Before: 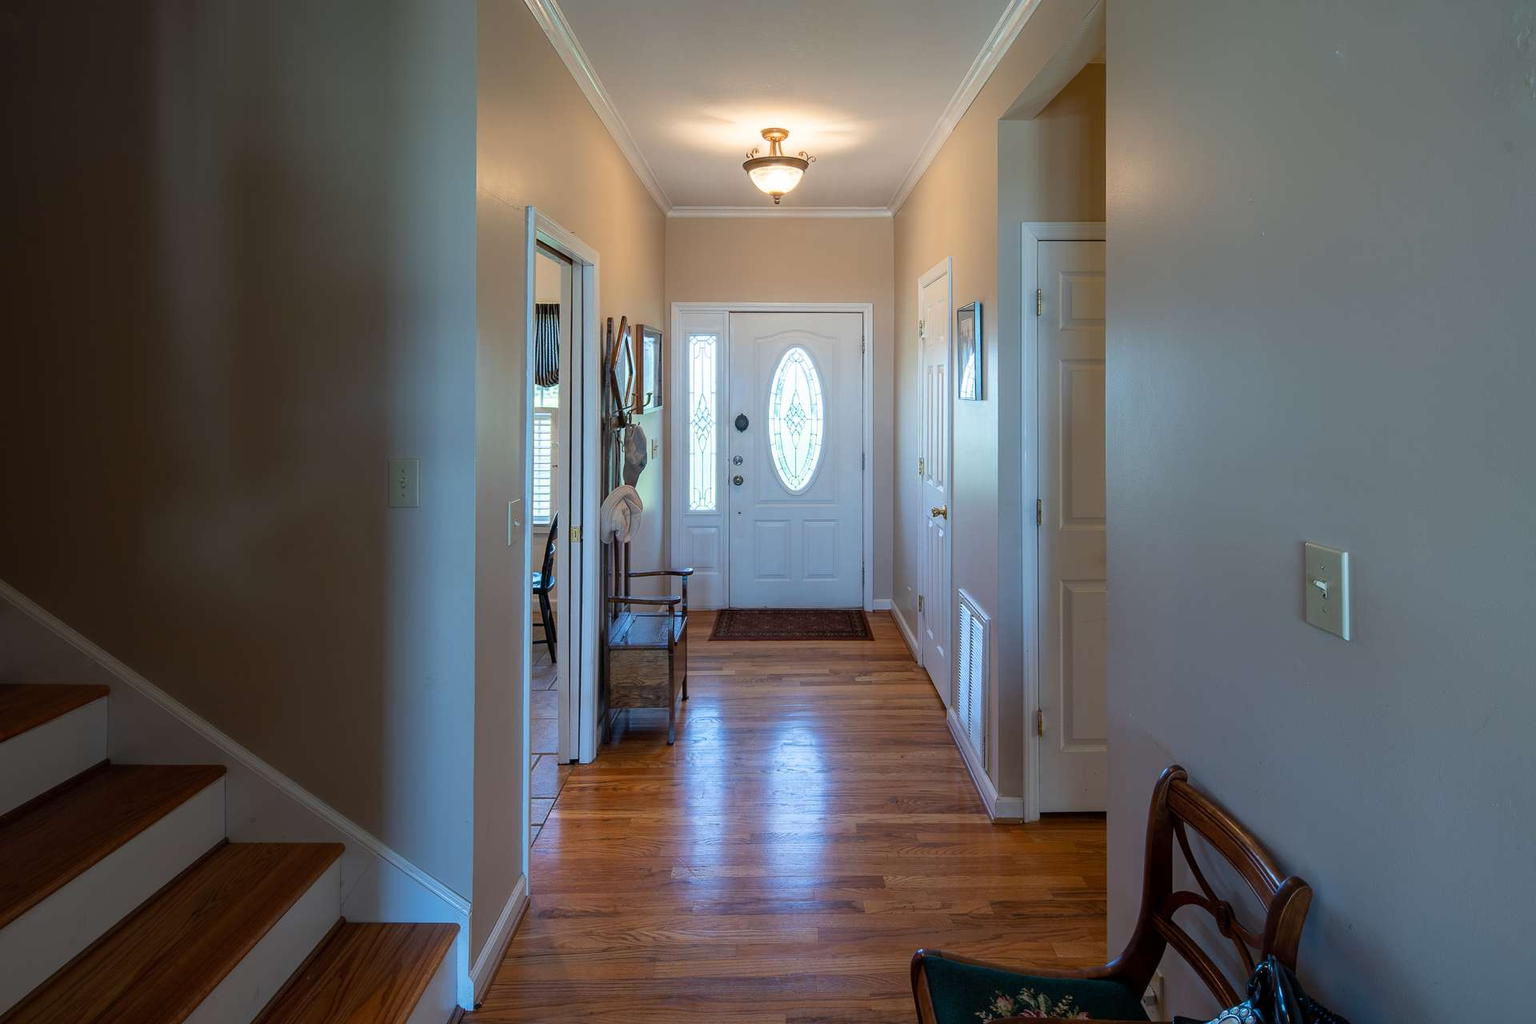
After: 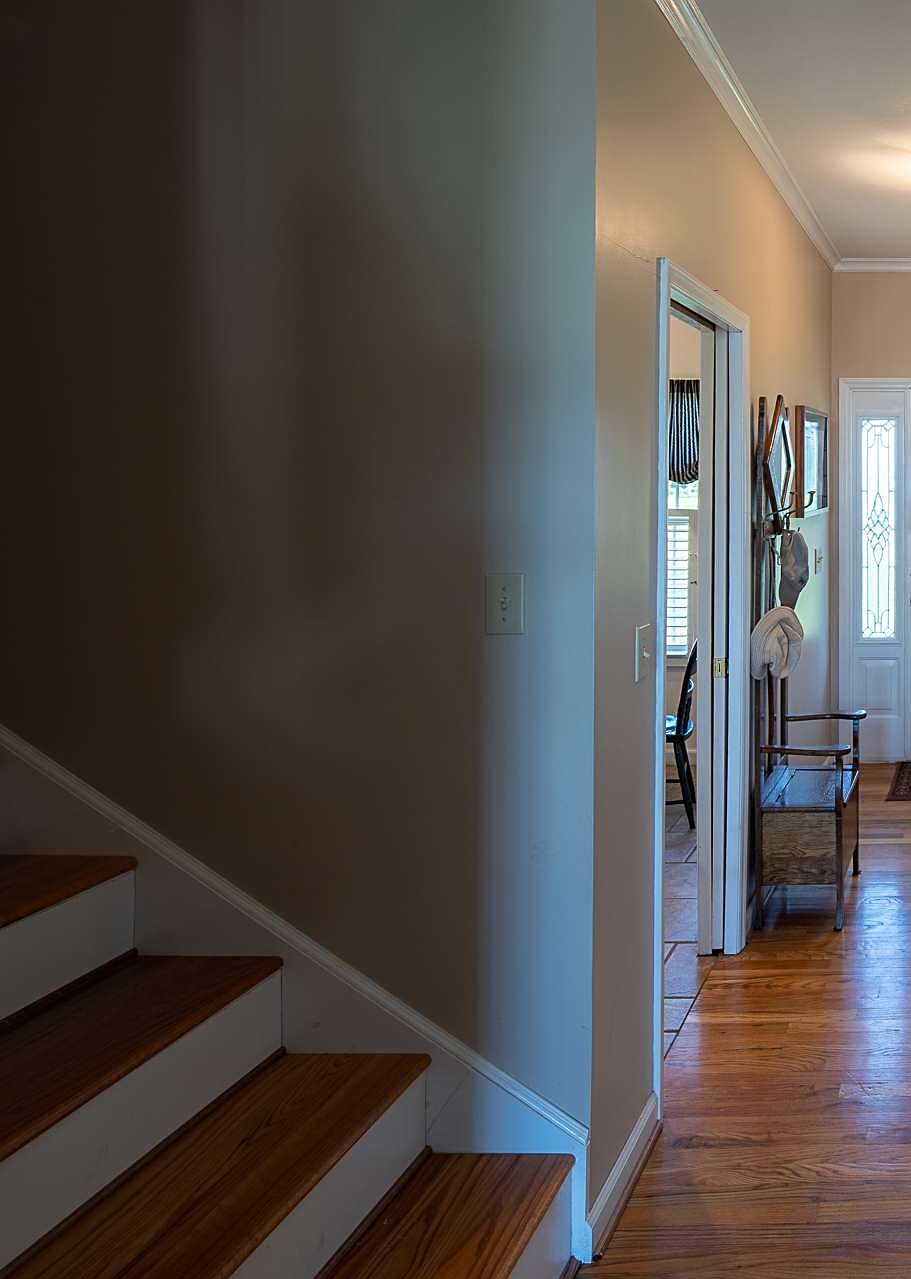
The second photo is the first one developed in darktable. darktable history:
crop and rotate: left 0.043%, top 0%, right 52.481%
sharpen: on, module defaults
